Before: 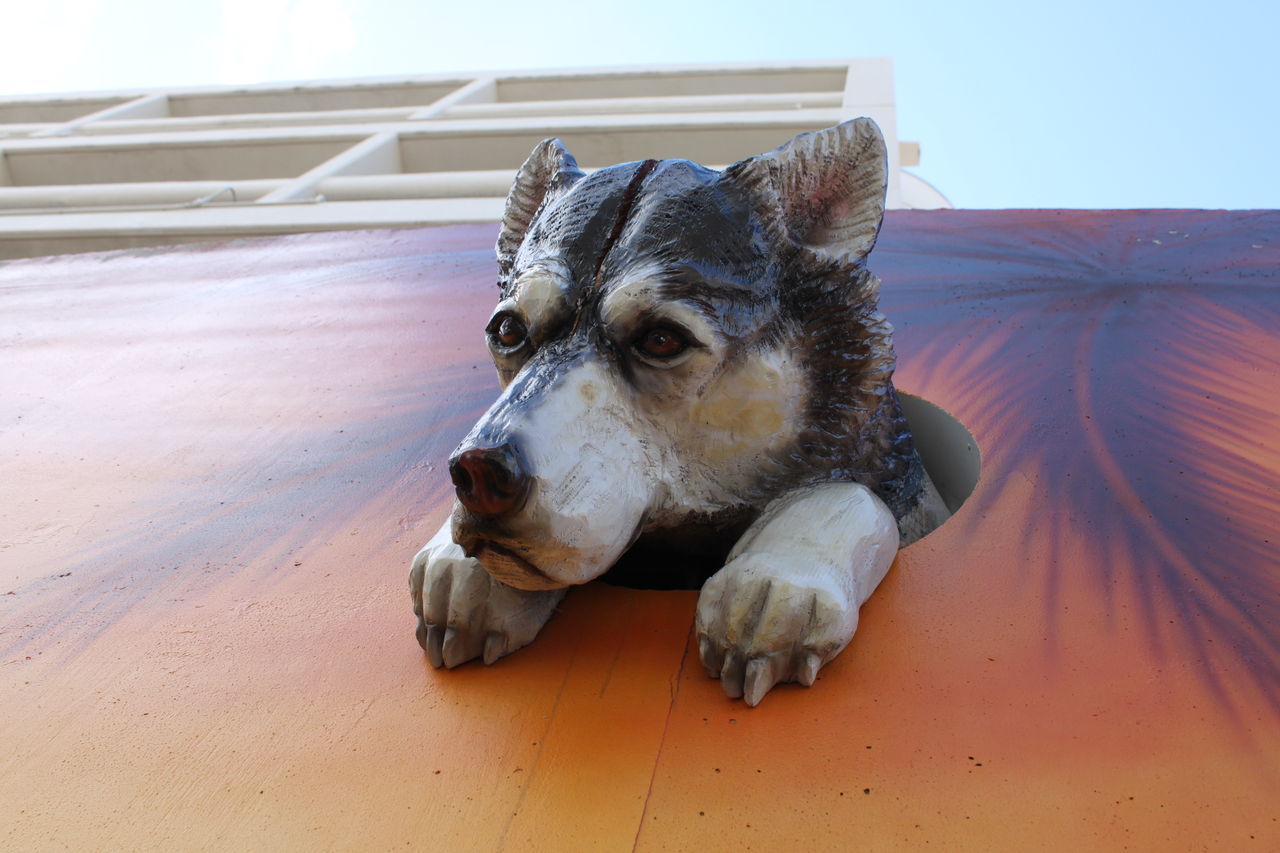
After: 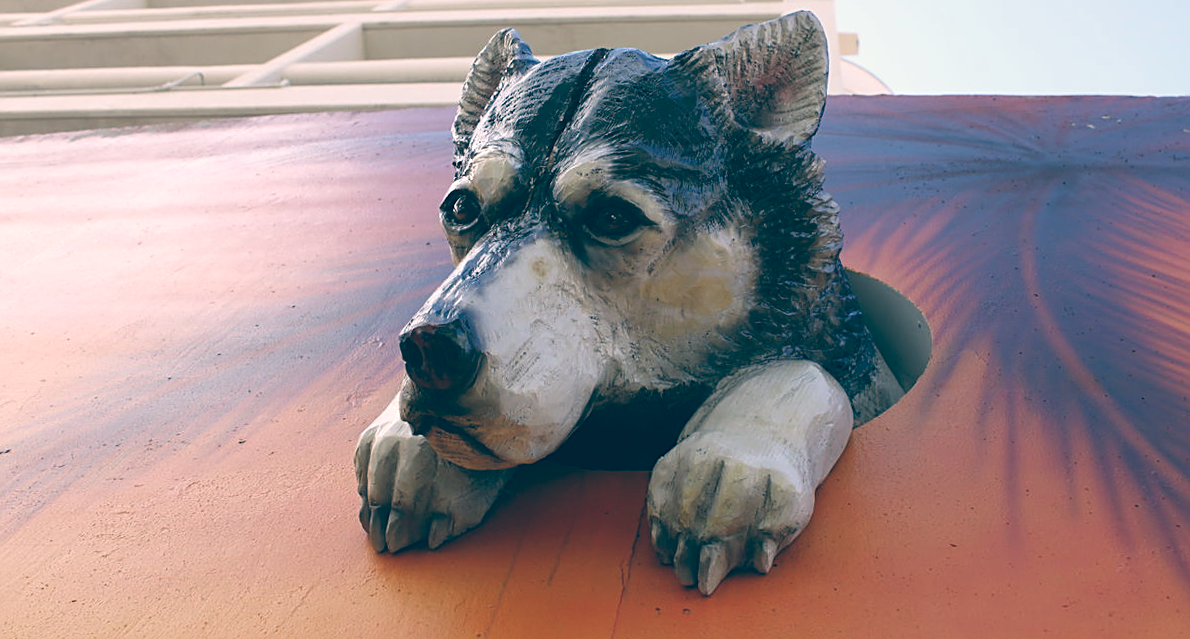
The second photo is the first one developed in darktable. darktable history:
sharpen: on, module defaults
color balance: lift [1.006, 0.985, 1.002, 1.015], gamma [1, 0.953, 1.008, 1.047], gain [1.076, 1.13, 1.004, 0.87]
rotate and perspective: rotation 0.215°, lens shift (vertical) -0.139, crop left 0.069, crop right 0.939, crop top 0.002, crop bottom 0.996
crop: top 11.038%, bottom 13.962%
